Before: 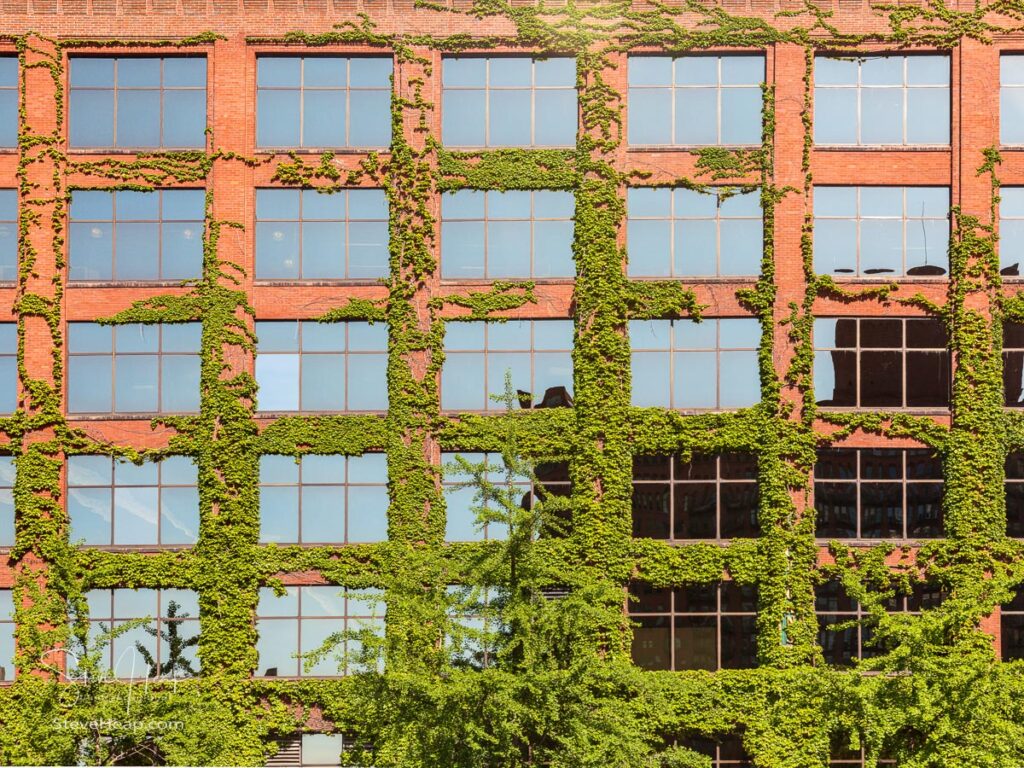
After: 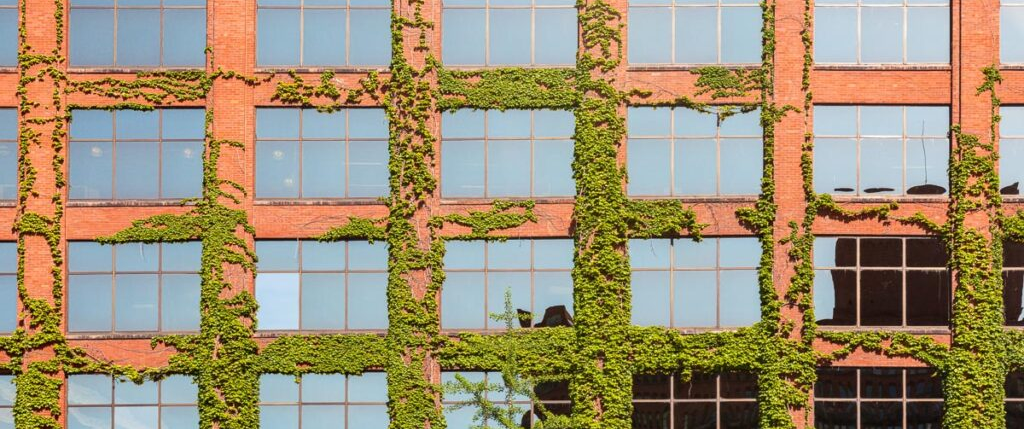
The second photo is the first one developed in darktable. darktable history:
crop and rotate: top 10.56%, bottom 33.556%
